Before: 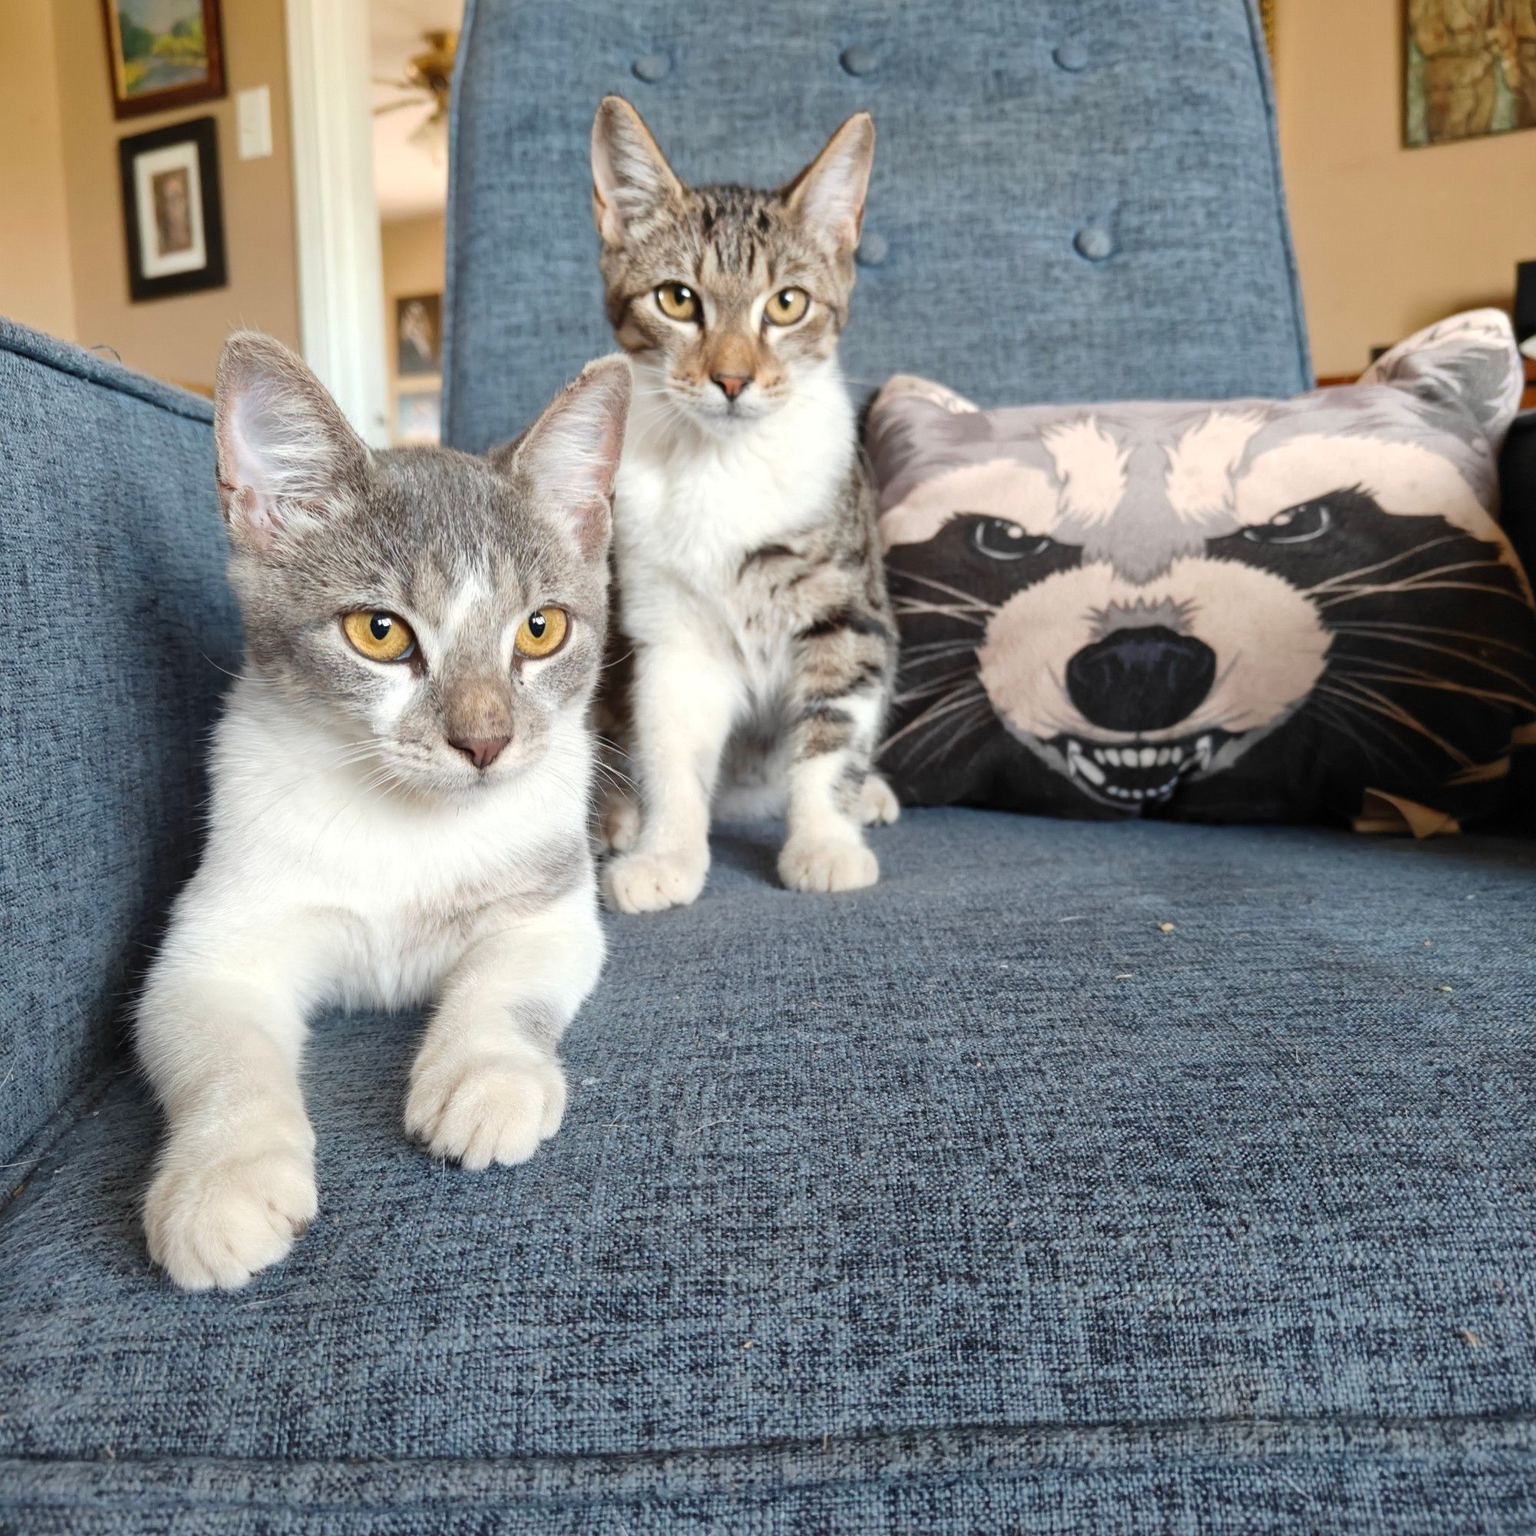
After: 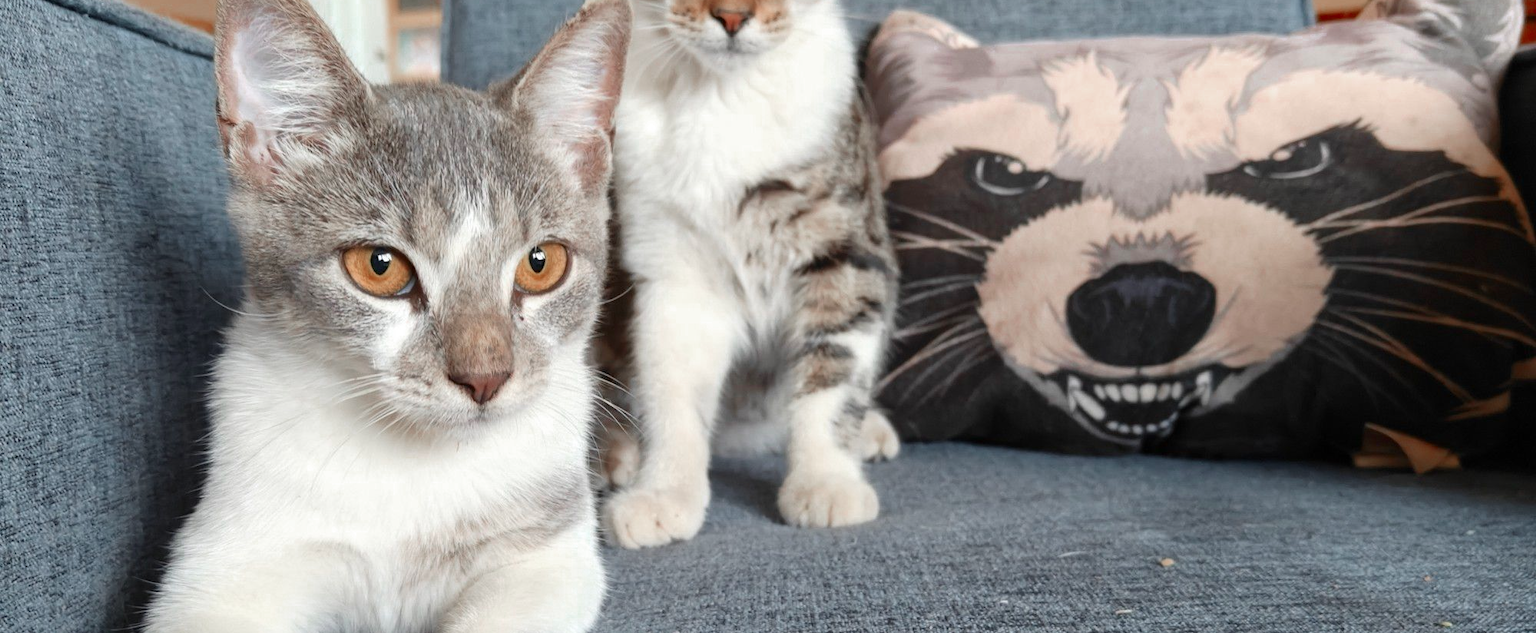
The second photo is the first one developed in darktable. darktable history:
crop and rotate: top 23.792%, bottom 34.94%
color zones: curves: ch0 [(0, 0.299) (0.25, 0.383) (0.456, 0.352) (0.736, 0.571)]; ch1 [(0, 0.63) (0.151, 0.568) (0.254, 0.416) (0.47, 0.558) (0.732, 0.37) (0.909, 0.492)]; ch2 [(0.004, 0.604) (0.158, 0.443) (0.257, 0.403) (0.761, 0.468)]
